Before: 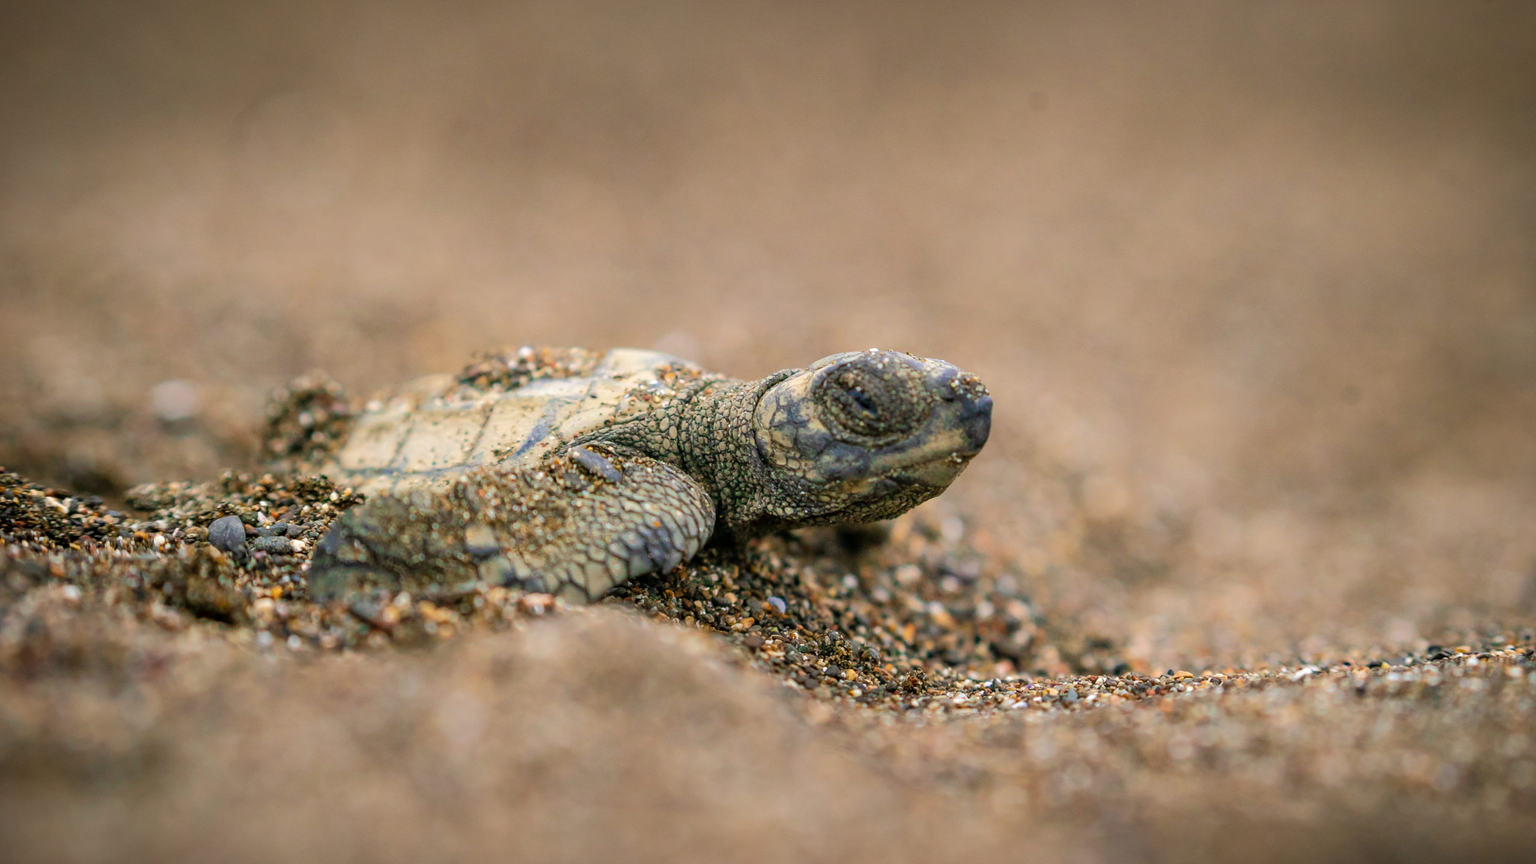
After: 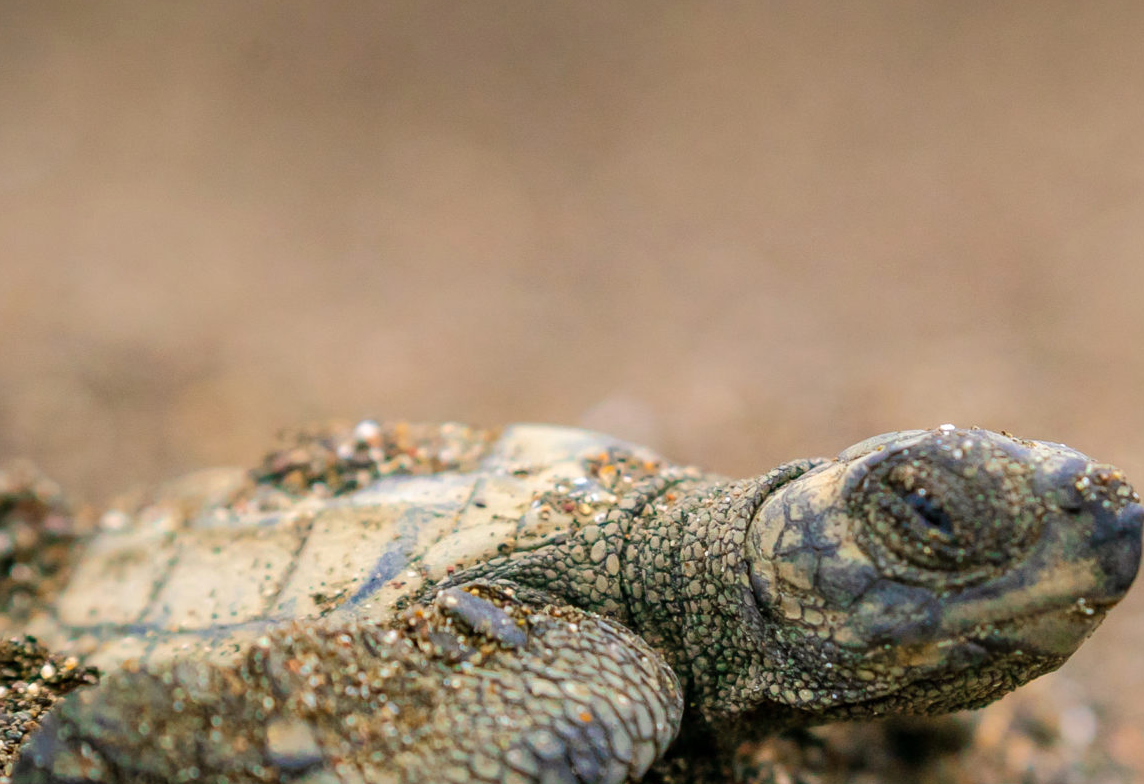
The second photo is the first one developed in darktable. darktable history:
crop: left 19.904%, top 10.874%, right 35.384%, bottom 34.667%
tone equalizer: on, module defaults
